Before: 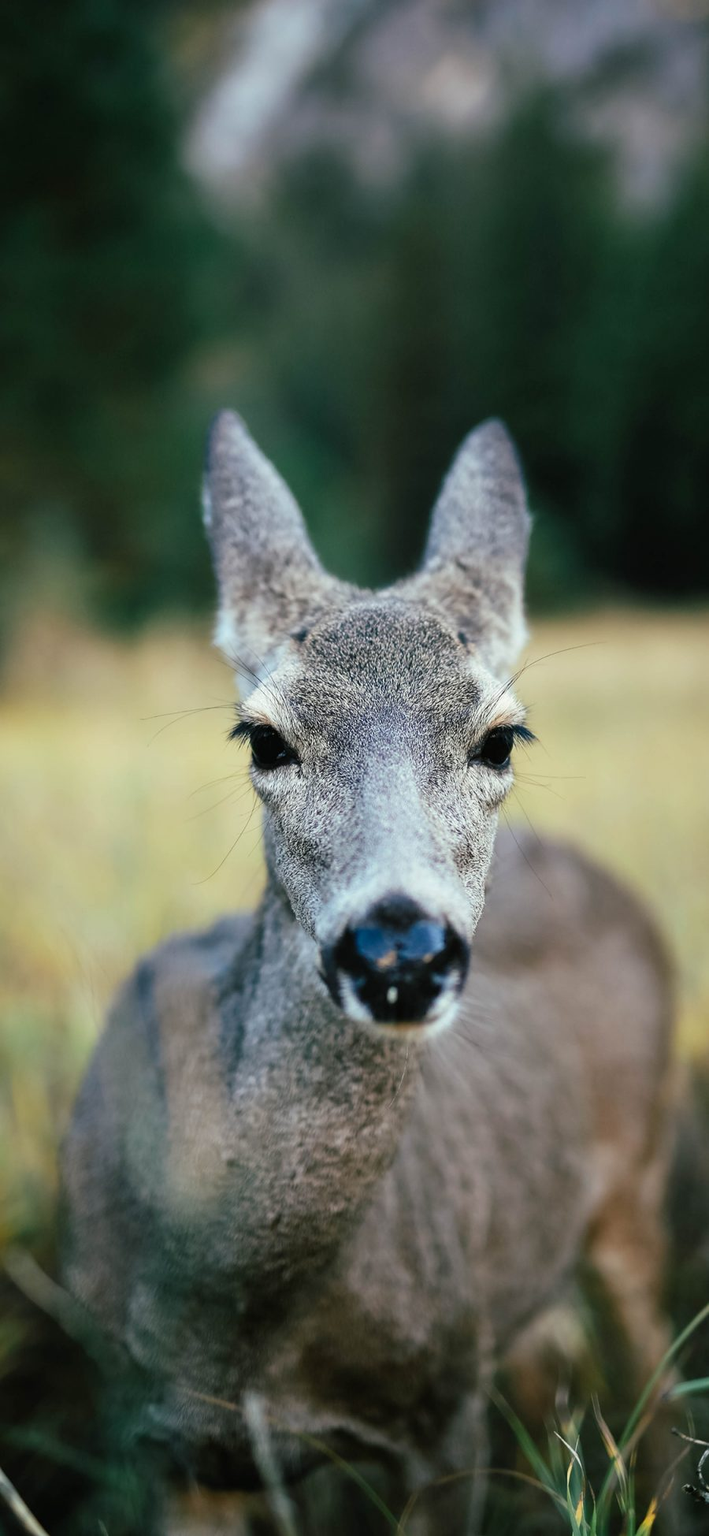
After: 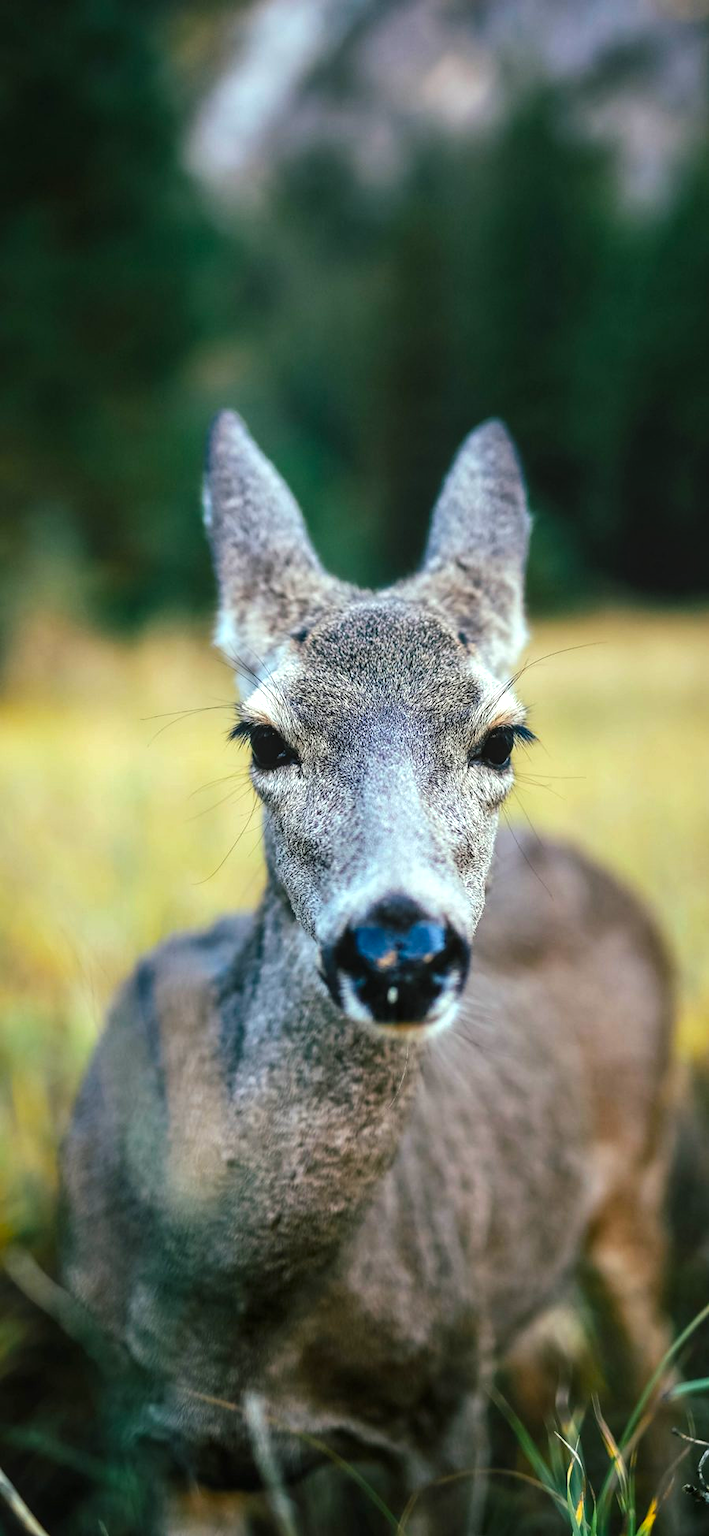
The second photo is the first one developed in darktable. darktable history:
local contrast: on, module defaults
color balance rgb: global offset › luminance 0.263%, global offset › hue 171.72°, linear chroma grading › shadows -7.863%, linear chroma grading › global chroma 9.831%, perceptual saturation grading › global saturation 25.393%, perceptual brilliance grading › highlights 9.328%, perceptual brilliance grading › mid-tones 5.35%, global vibrance 15.186%
tone equalizer: edges refinement/feathering 500, mask exposure compensation -1.57 EV, preserve details no
